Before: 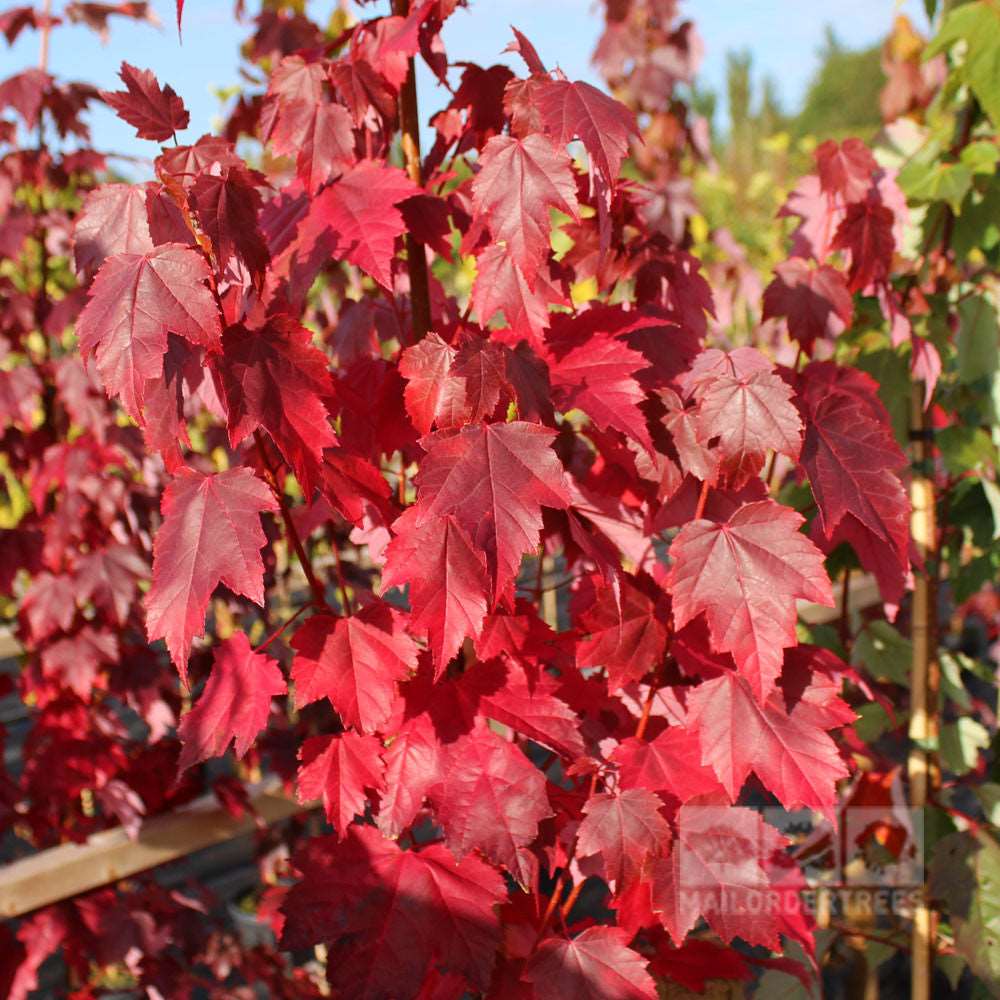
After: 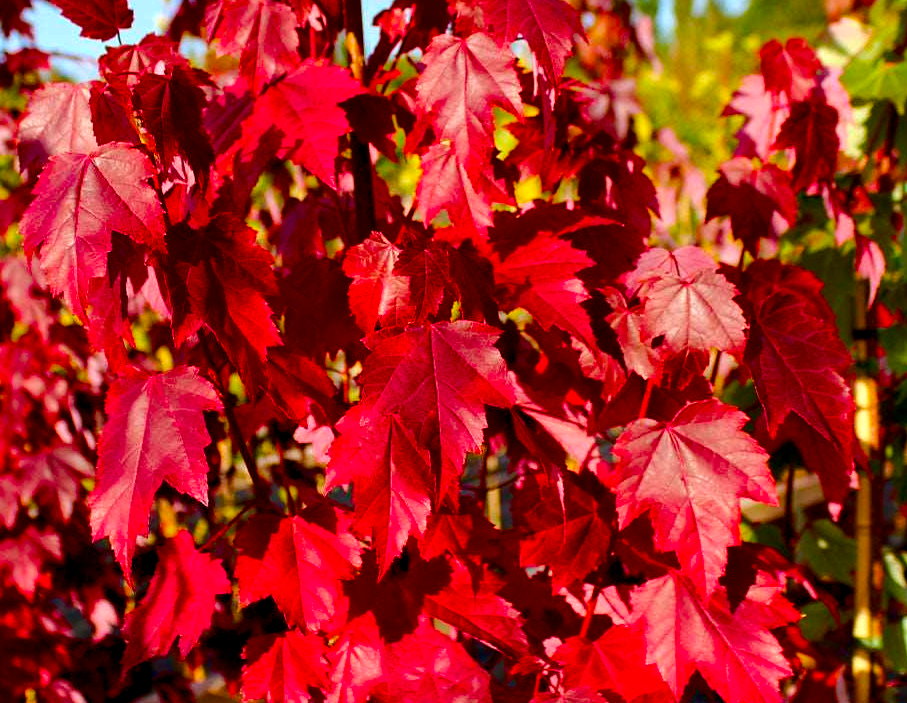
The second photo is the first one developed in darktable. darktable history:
color balance rgb: global offset › luminance -0.969%, perceptual saturation grading › global saturation 35.845%, perceptual saturation grading › shadows 35.138%, perceptual brilliance grading › highlights 6.204%, perceptual brilliance grading › mid-tones 18.145%, perceptual brilliance grading › shadows -5.442%, global vibrance 9.877%
contrast brightness saturation: contrast 0.068, brightness -0.144, saturation 0.107
crop: left 5.68%, top 10.181%, right 3.536%, bottom 19.517%
